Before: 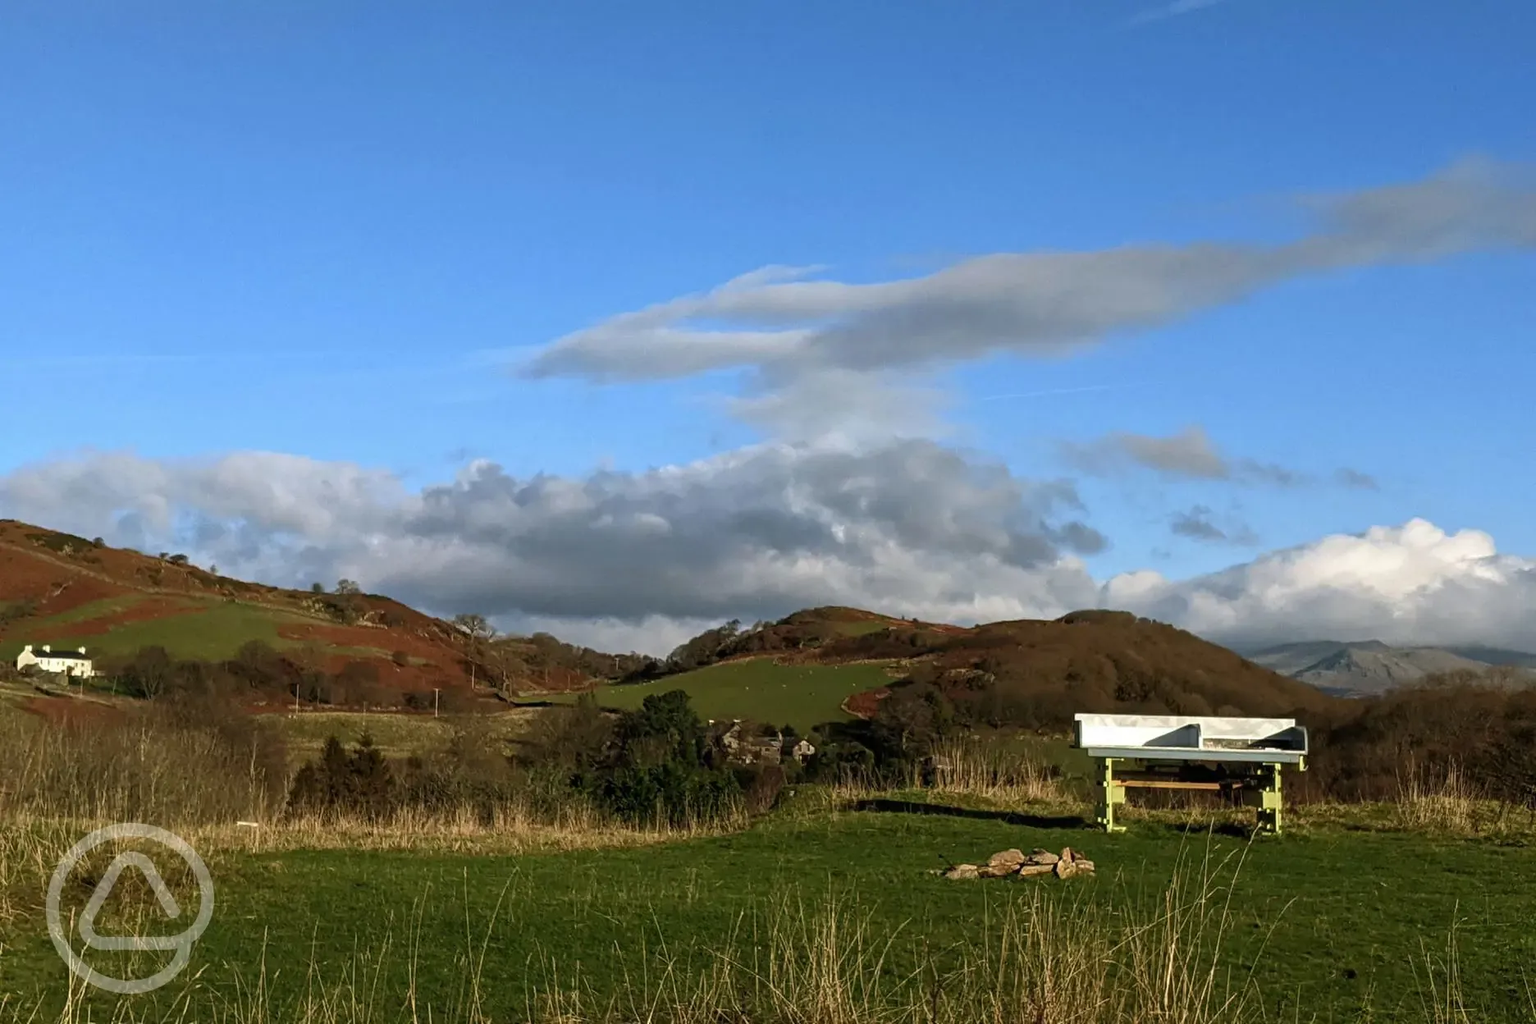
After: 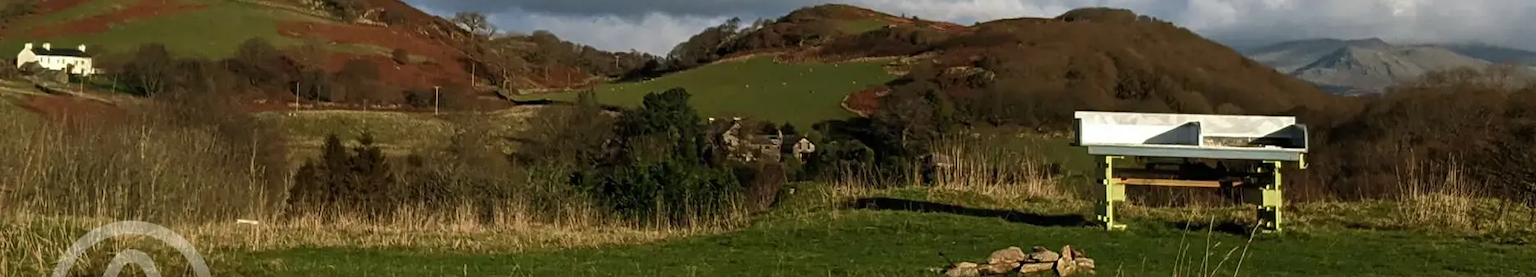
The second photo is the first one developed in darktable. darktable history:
crop and rotate: top 58.832%, bottom 14.03%
